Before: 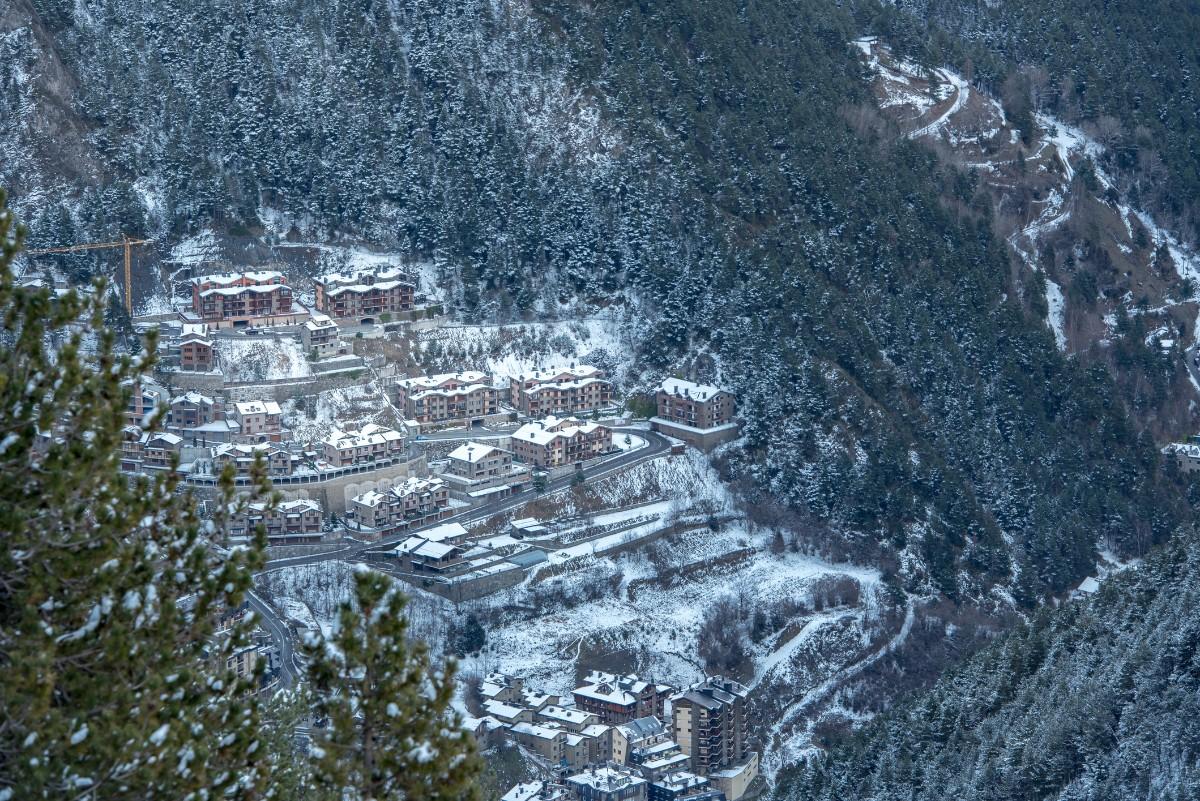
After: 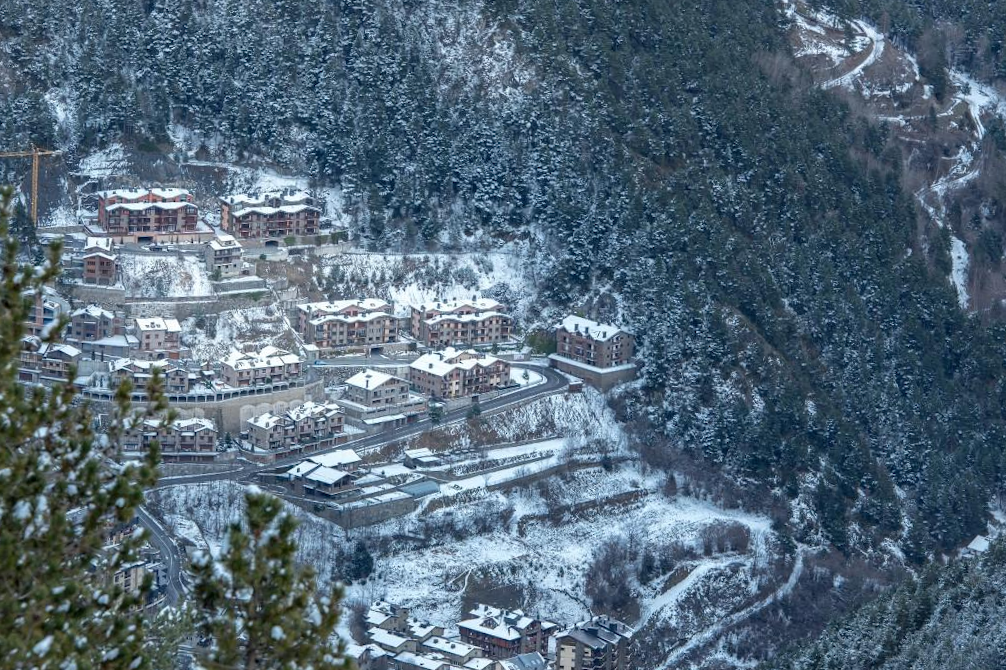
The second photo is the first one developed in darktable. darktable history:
crop and rotate: angle -2.92°, left 5.243%, top 5.207%, right 4.604%, bottom 4.757%
